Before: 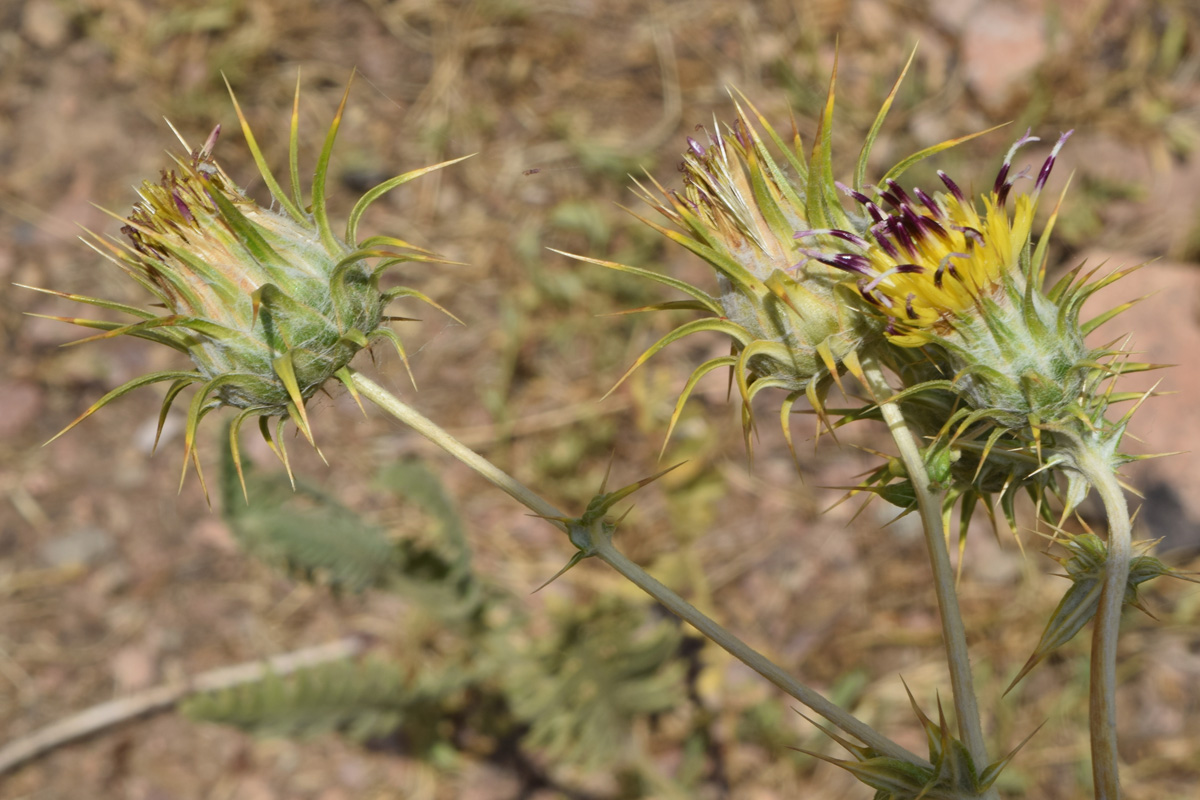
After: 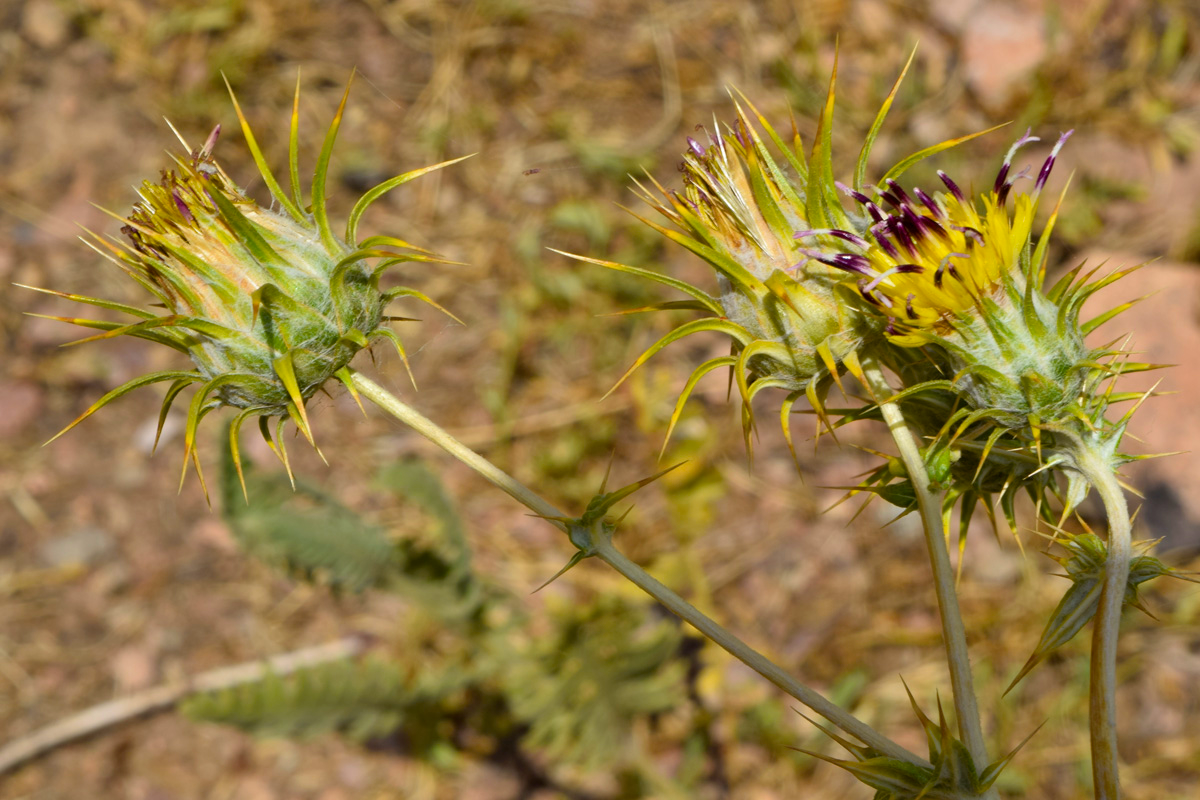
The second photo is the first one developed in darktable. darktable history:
tone equalizer: on, module defaults
color balance rgb: power › chroma 0.25%, power › hue 60.95°, global offset › luminance -0.488%, perceptual saturation grading › global saturation 17.154%, perceptual brilliance grading › global brilliance 1.567%, perceptual brilliance grading › highlights -3.728%, global vibrance 30.325%, contrast 9.633%
